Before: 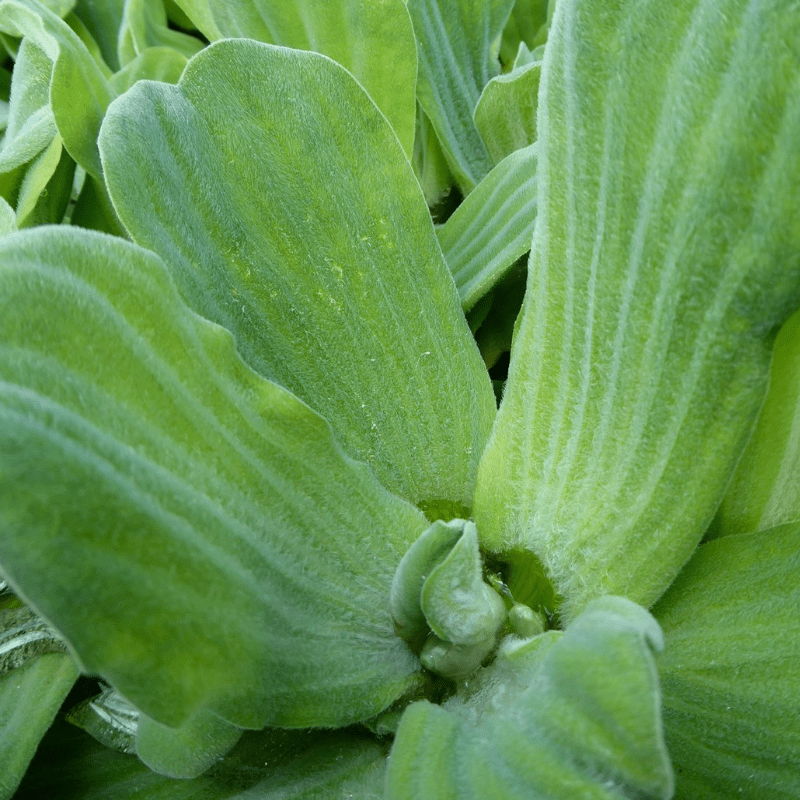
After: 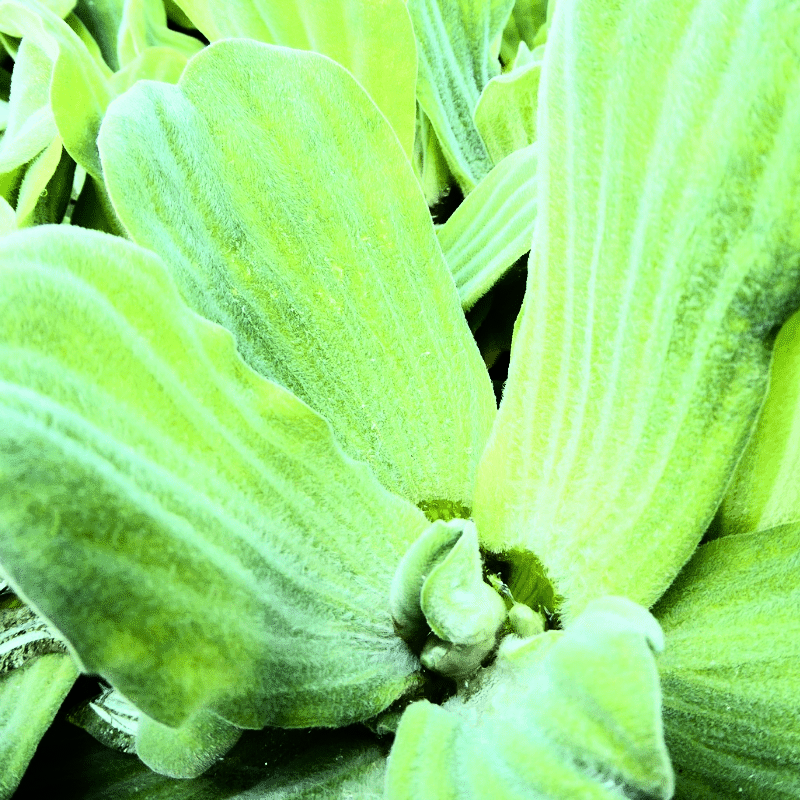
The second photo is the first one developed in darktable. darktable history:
tone equalizer: -8 EV -0.75 EV, -7 EV -0.7 EV, -6 EV -0.6 EV, -5 EV -0.4 EV, -3 EV 0.4 EV, -2 EV 0.6 EV, -1 EV 0.7 EV, +0 EV 0.75 EV, edges refinement/feathering 500, mask exposure compensation -1.57 EV, preserve details no
rgb curve: curves: ch0 [(0, 0) (0.21, 0.15) (0.24, 0.21) (0.5, 0.75) (0.75, 0.96) (0.89, 0.99) (1, 1)]; ch1 [(0, 0.02) (0.21, 0.13) (0.25, 0.2) (0.5, 0.67) (0.75, 0.9) (0.89, 0.97) (1, 1)]; ch2 [(0, 0.02) (0.21, 0.13) (0.25, 0.2) (0.5, 0.67) (0.75, 0.9) (0.89, 0.97) (1, 1)], compensate middle gray true
